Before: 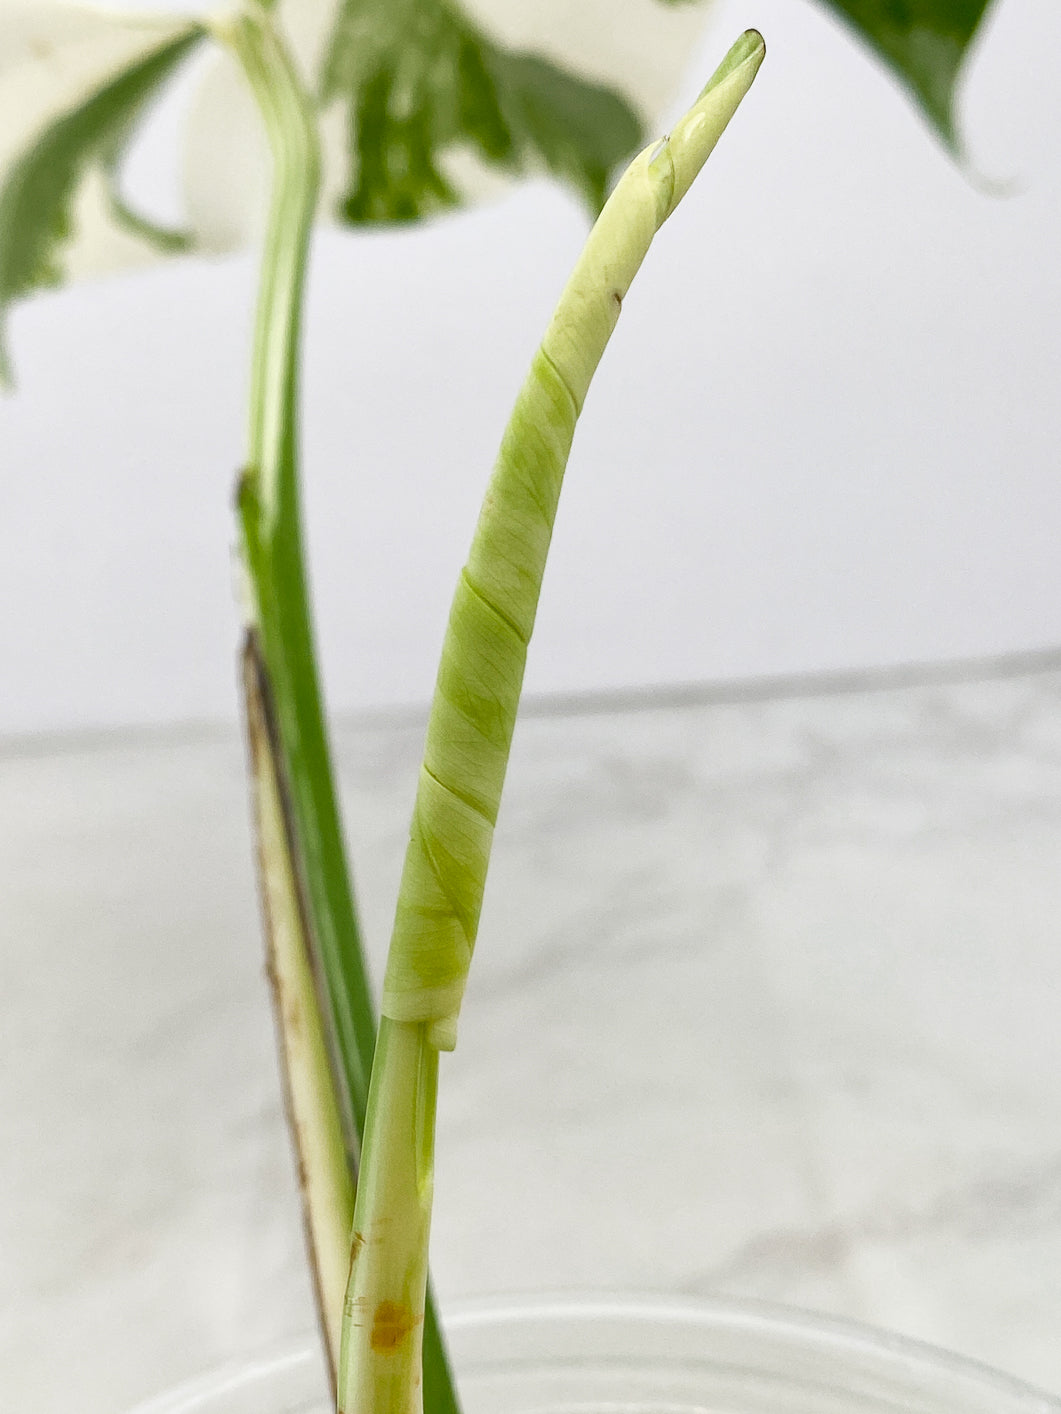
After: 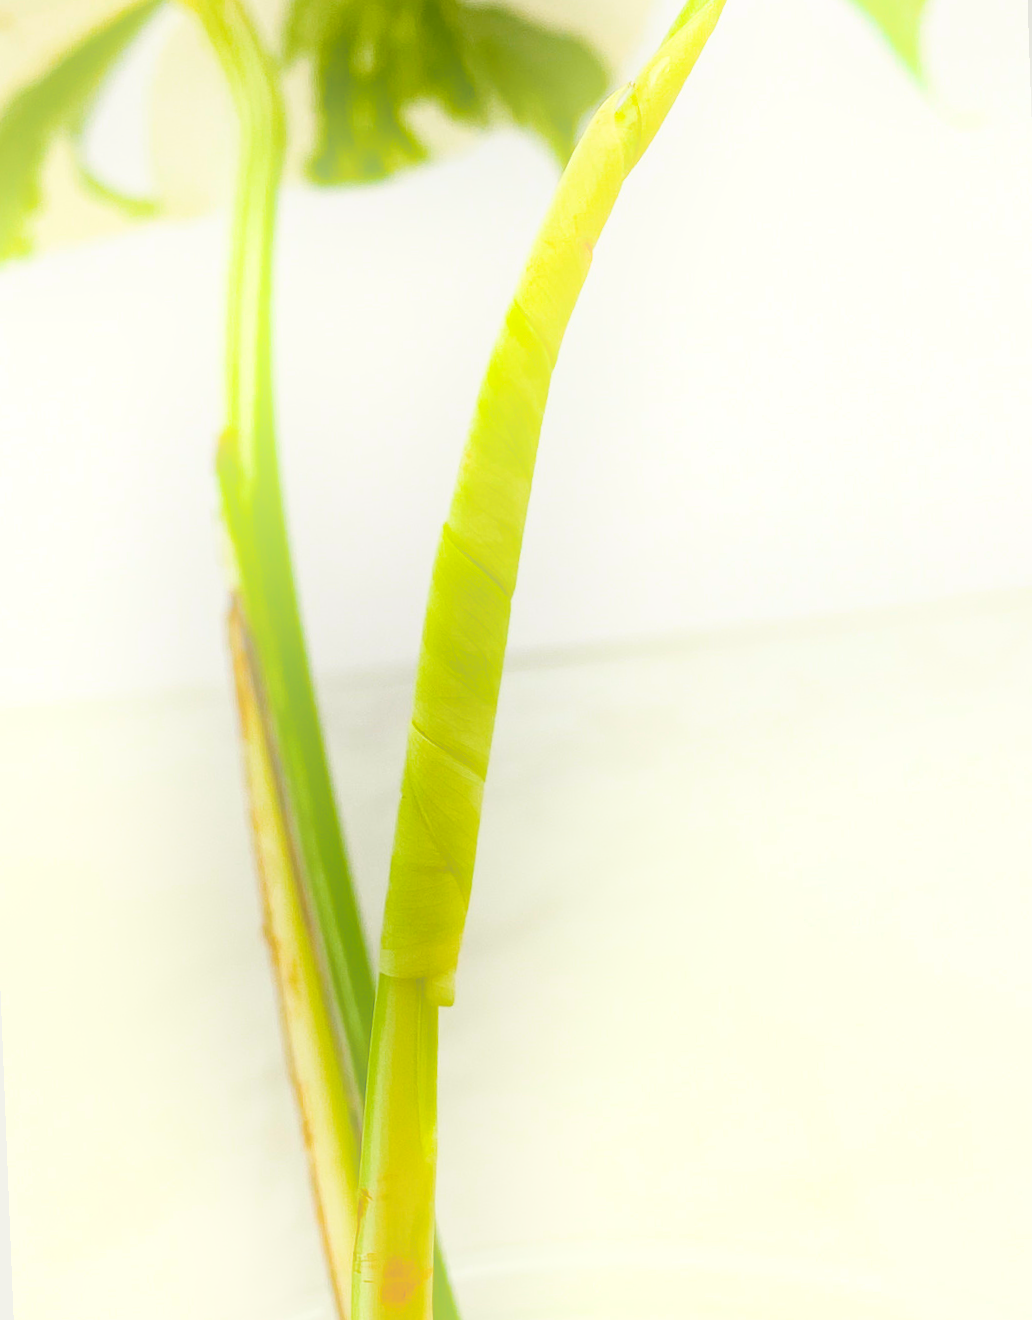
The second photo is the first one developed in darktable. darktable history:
color balance: mode lift, gamma, gain (sRGB), lift [1.04, 1, 1, 0.97], gamma [1.01, 1, 1, 0.97], gain [0.96, 1, 1, 0.97]
bloom: on, module defaults
haze removal: strength 0.29, distance 0.25, compatibility mode true, adaptive false
color balance rgb: linear chroma grading › global chroma 15%, perceptual saturation grading › global saturation 30%
rotate and perspective: rotation -2.12°, lens shift (vertical) 0.009, lens shift (horizontal) -0.008, automatic cropping original format, crop left 0.036, crop right 0.964, crop top 0.05, crop bottom 0.959
